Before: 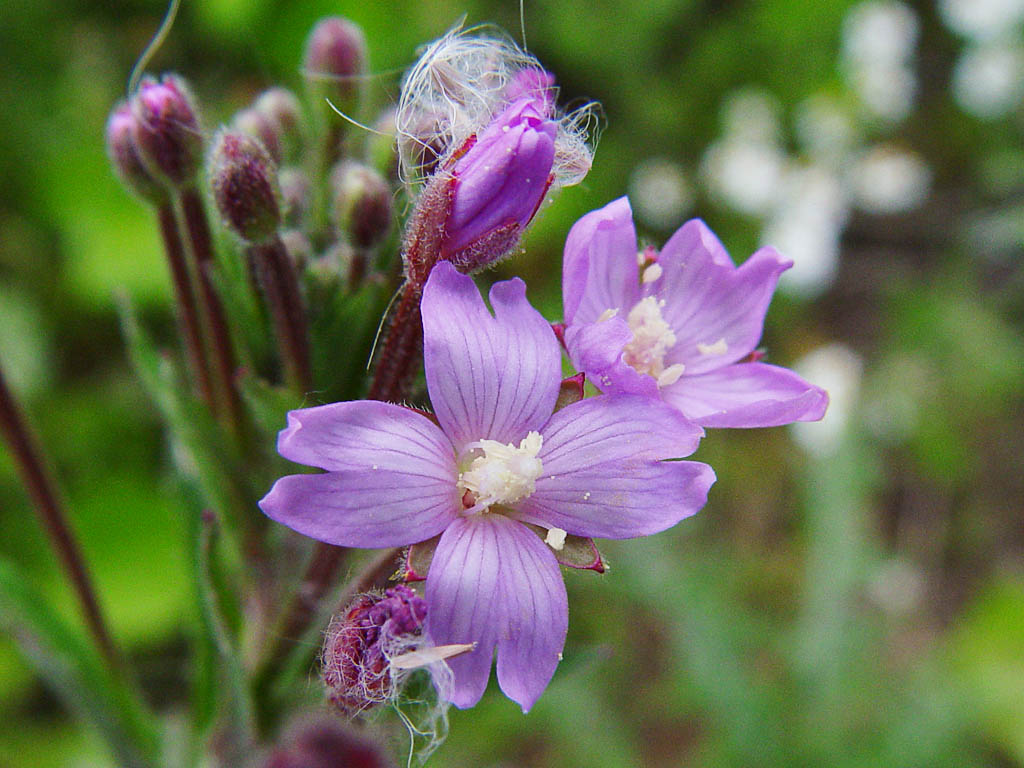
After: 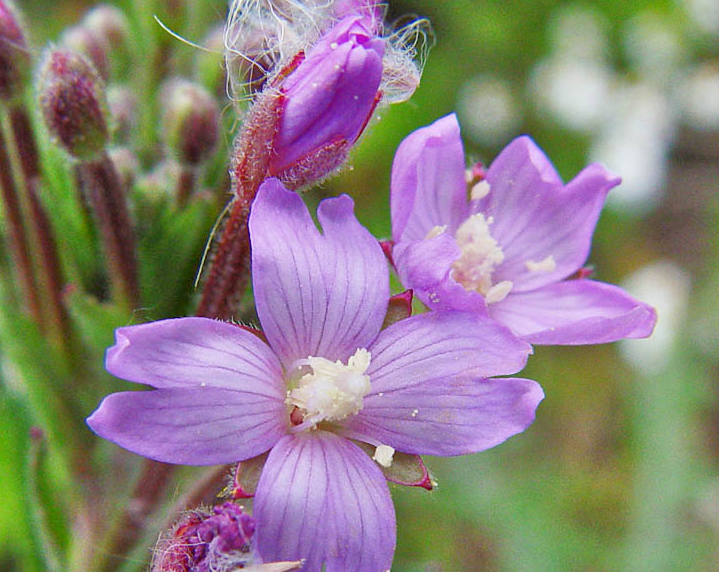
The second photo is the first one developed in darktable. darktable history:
crop and rotate: left 16.845%, top 10.884%, right 12.883%, bottom 14.576%
tone equalizer: -7 EV 0.153 EV, -6 EV 0.63 EV, -5 EV 1.13 EV, -4 EV 1.3 EV, -3 EV 1.14 EV, -2 EV 0.6 EV, -1 EV 0.157 EV
